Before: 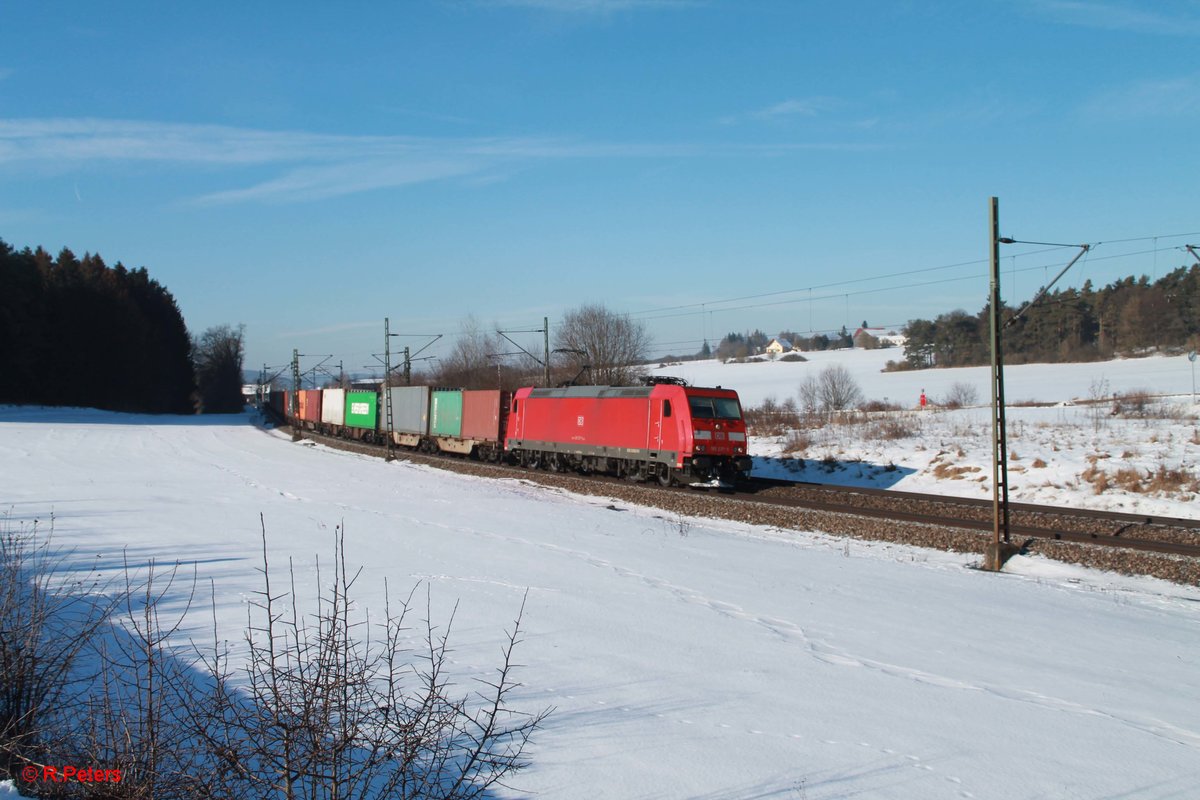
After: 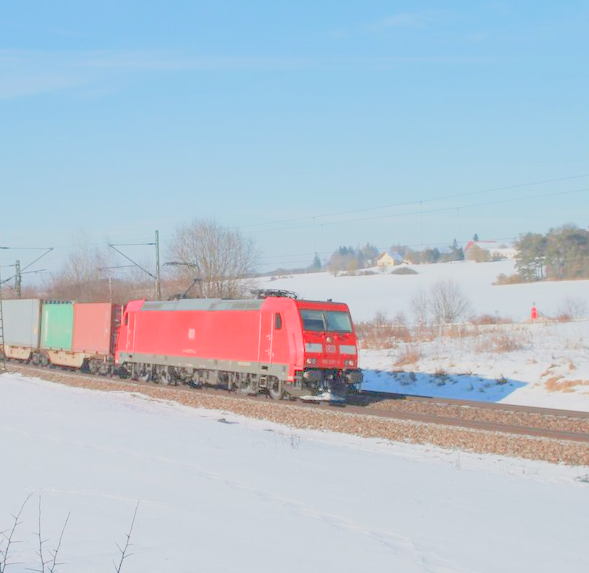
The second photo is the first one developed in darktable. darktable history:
levels: levels [0.008, 0.318, 0.836]
filmic rgb: black relative exposure -15.93 EV, white relative exposure 7.99 EV, hardness 4.15, latitude 49.64%, contrast 0.516
crop: left 32.482%, top 10.949%, right 18.374%, bottom 17.401%
local contrast: detail 109%
